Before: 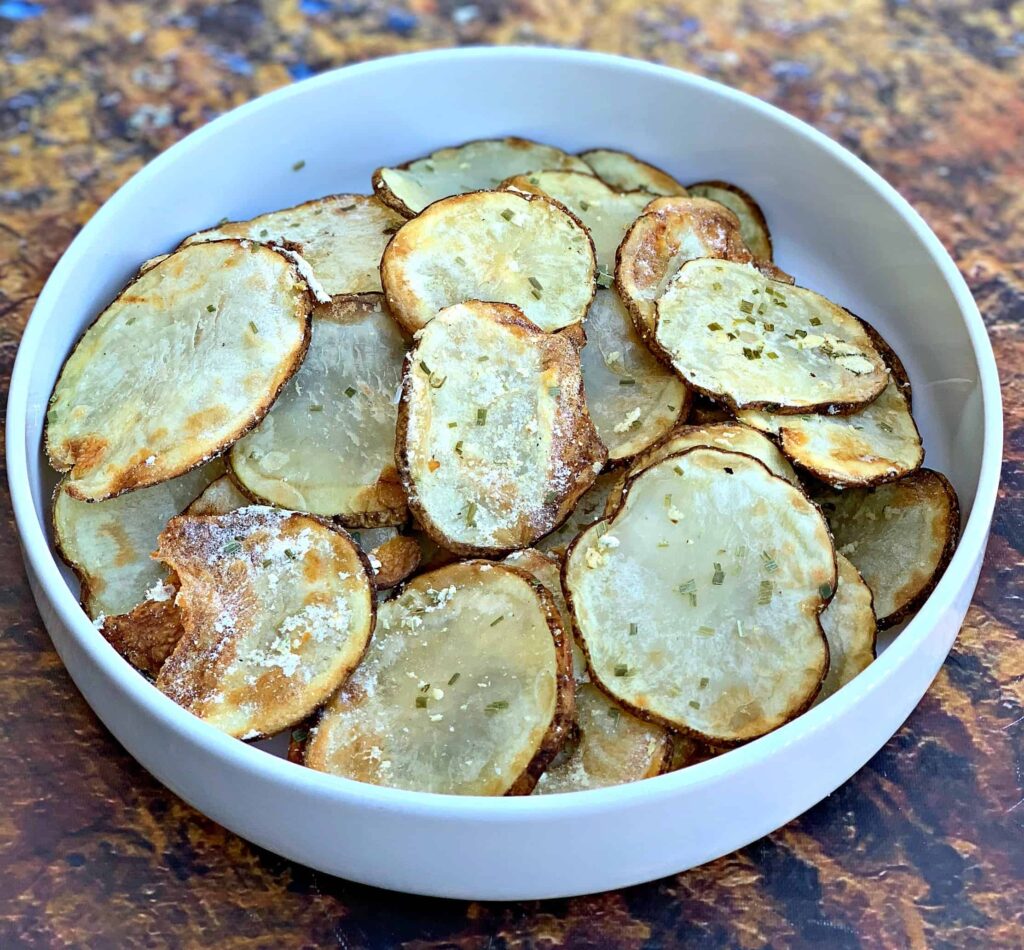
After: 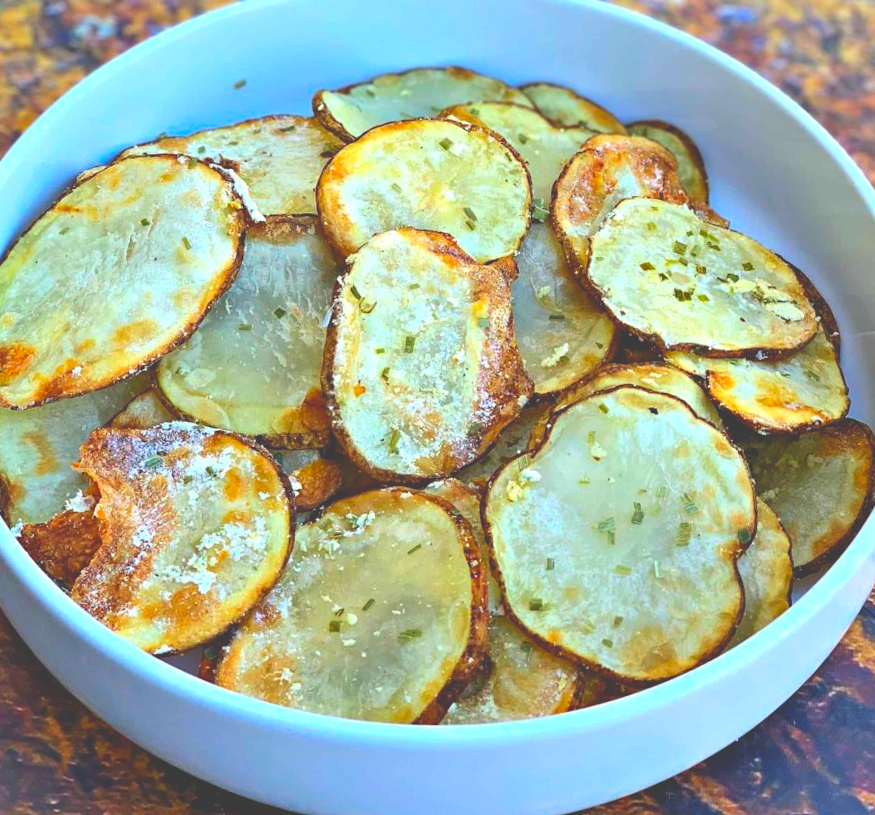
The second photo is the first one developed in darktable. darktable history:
crop and rotate: angle -2.95°, left 5.11%, top 5.196%, right 4.779%, bottom 4.295%
color correction: highlights b* -0.02, saturation 1.78
exposure: black level correction -0.042, exposure 0.06 EV, compensate highlight preservation false
